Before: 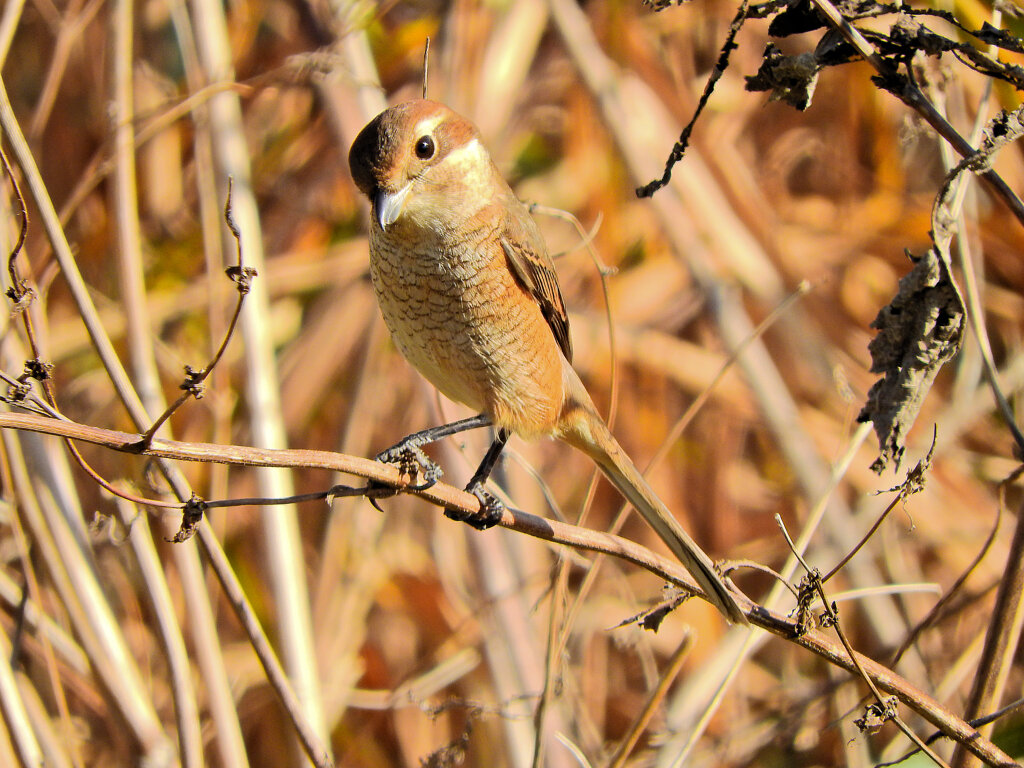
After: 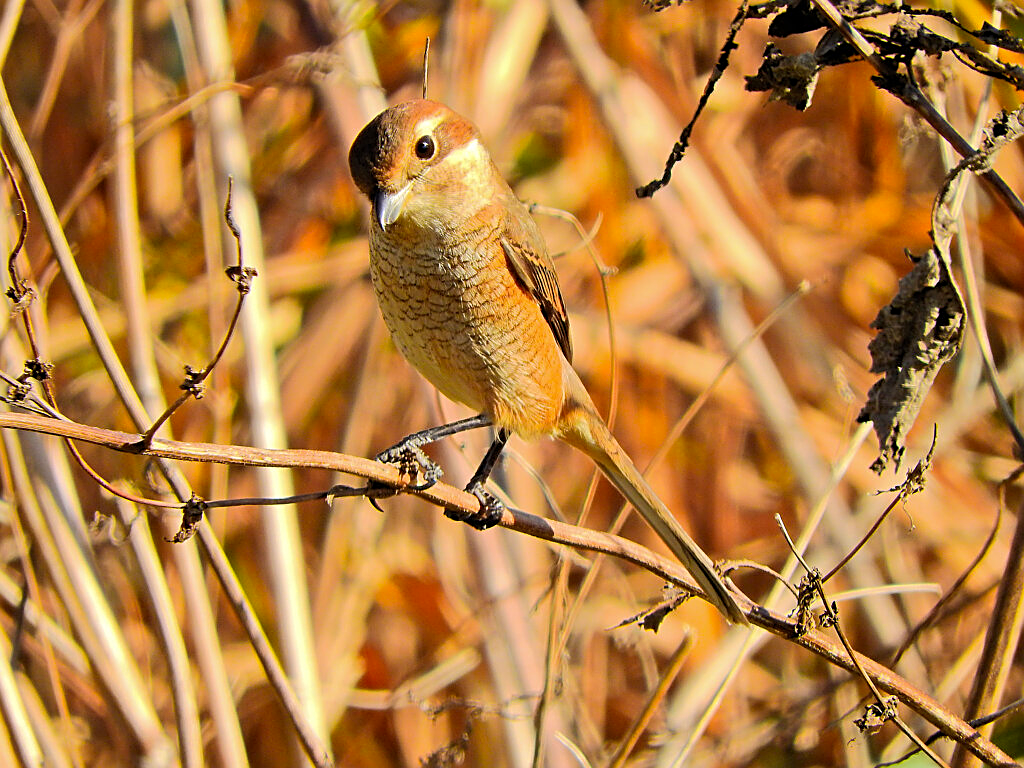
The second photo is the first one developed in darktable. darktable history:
sharpen: on, module defaults
color correction: highlights b* 0.064, saturation 1.27
